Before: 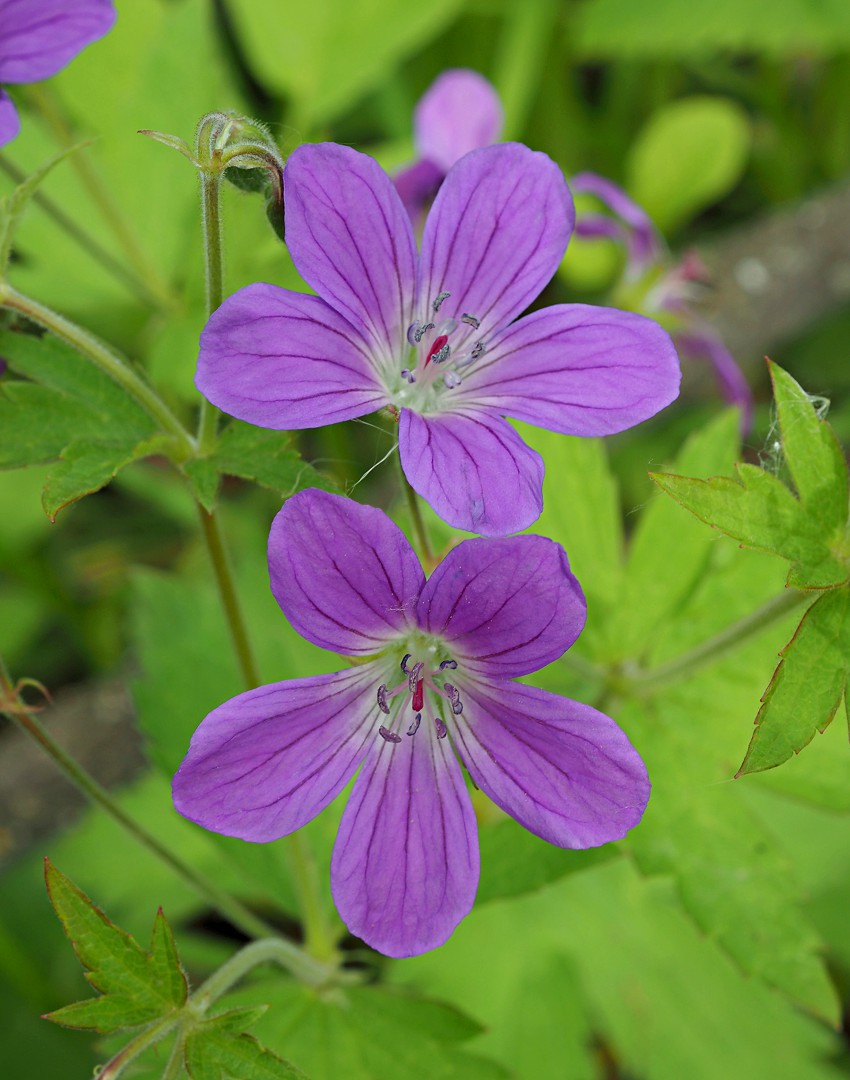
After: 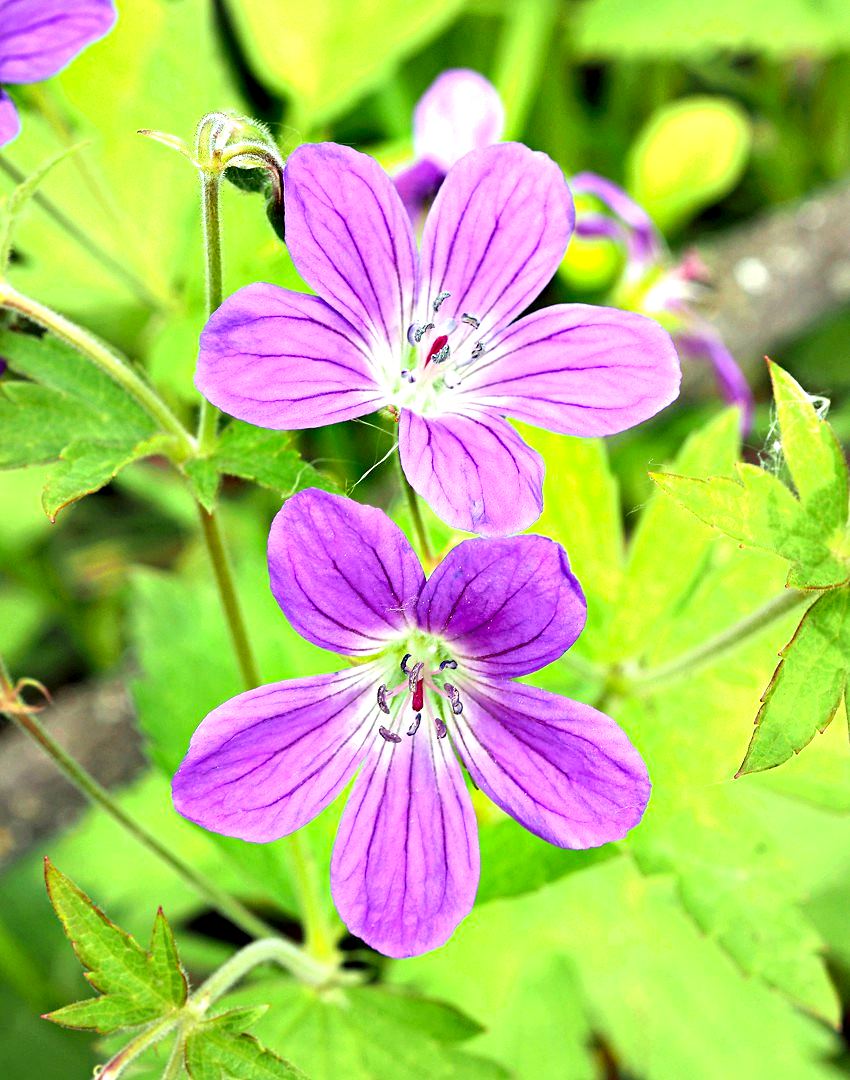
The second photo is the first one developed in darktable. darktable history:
exposure: black level correction 0, exposure 1.392 EV, compensate highlight preservation false
shadows and highlights: shadows -31.32, highlights 30.33
contrast equalizer: y [[0.6 ×6], [0.55 ×6], [0 ×6], [0 ×6], [0 ×6]]
